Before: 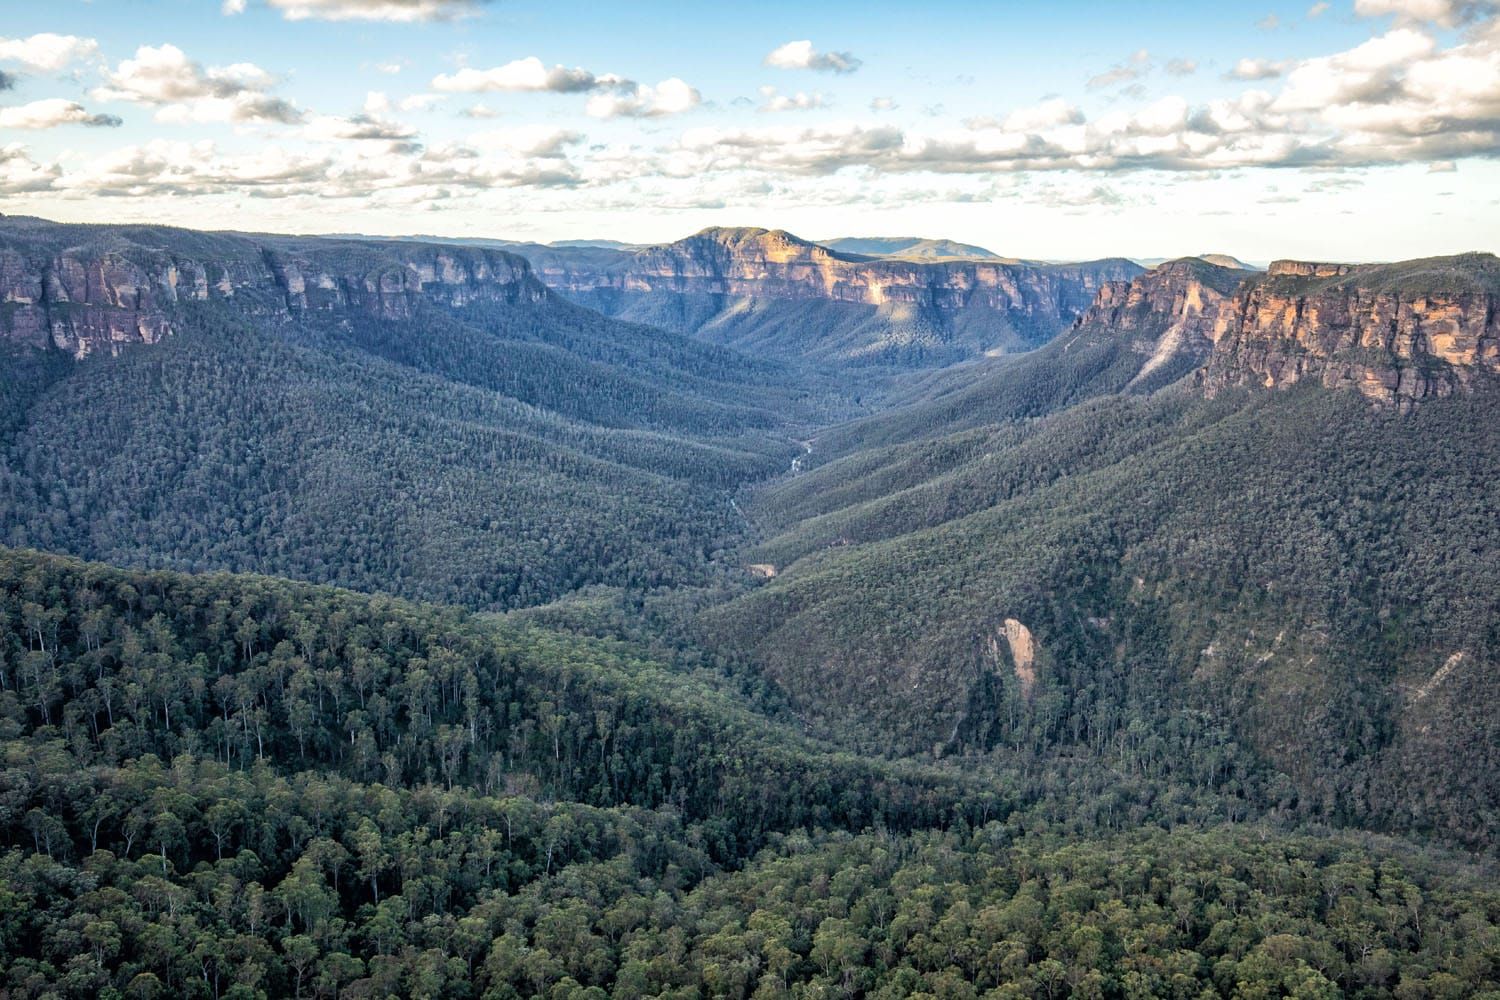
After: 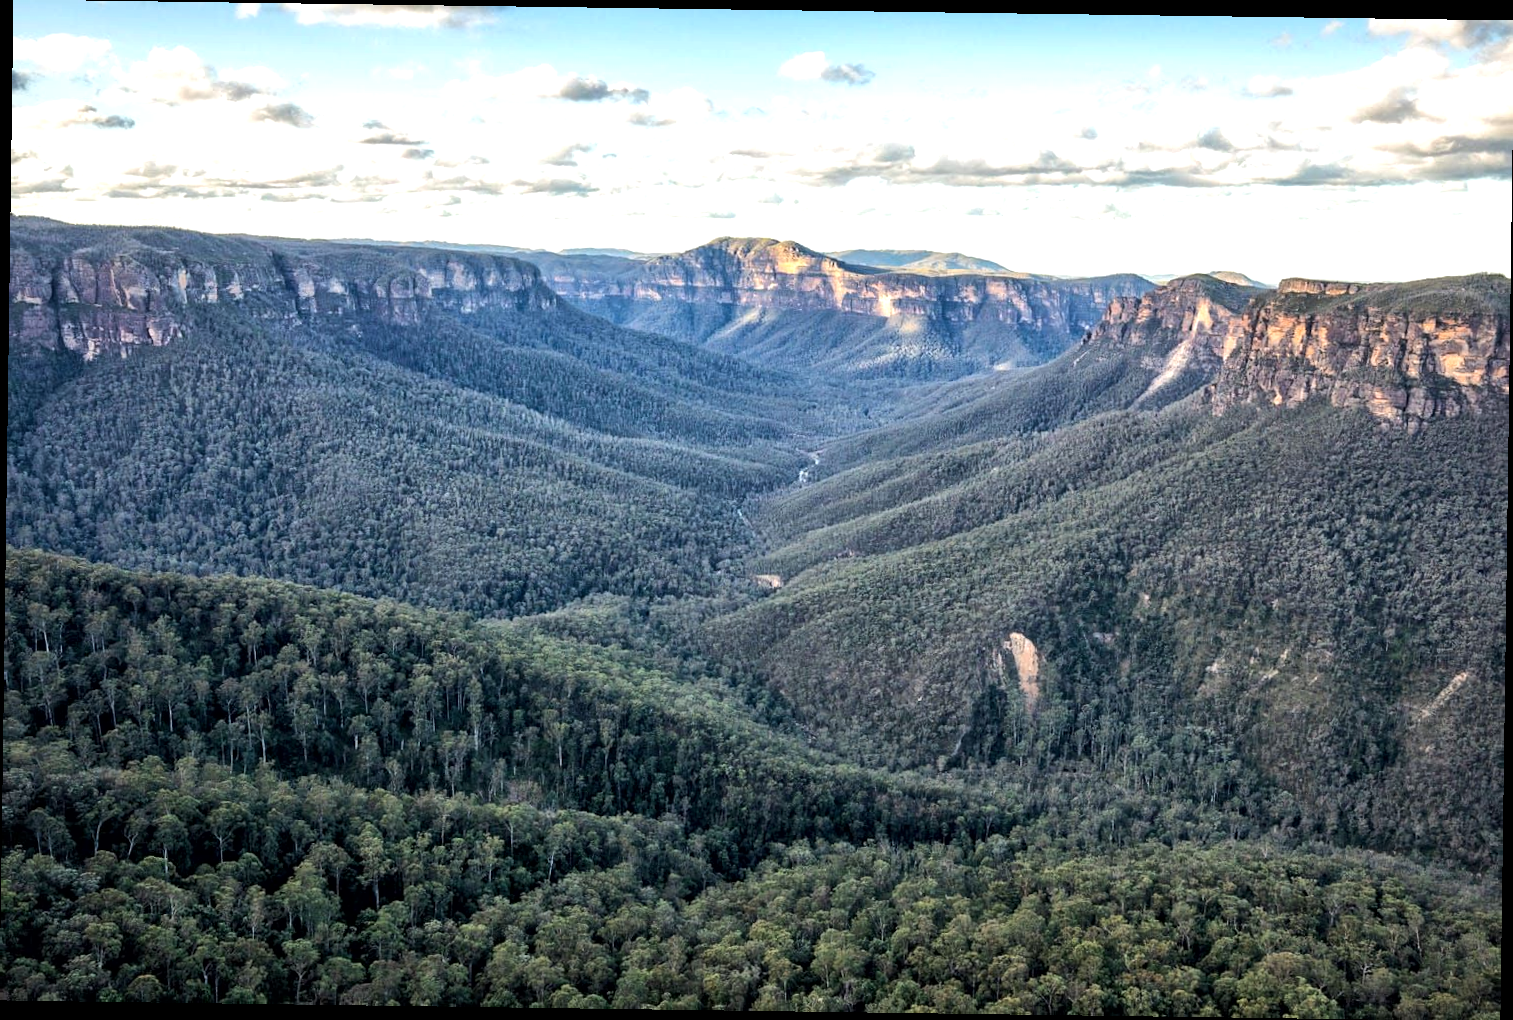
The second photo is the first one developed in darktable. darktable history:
local contrast: mode bilateral grid, contrast 20, coarseness 50, detail 120%, midtone range 0.2
tone equalizer: -8 EV -0.417 EV, -7 EV -0.389 EV, -6 EV -0.333 EV, -5 EV -0.222 EV, -3 EV 0.222 EV, -2 EV 0.333 EV, -1 EV 0.389 EV, +0 EV 0.417 EV, edges refinement/feathering 500, mask exposure compensation -1.25 EV, preserve details no
rotate and perspective: rotation 0.8°, automatic cropping off
